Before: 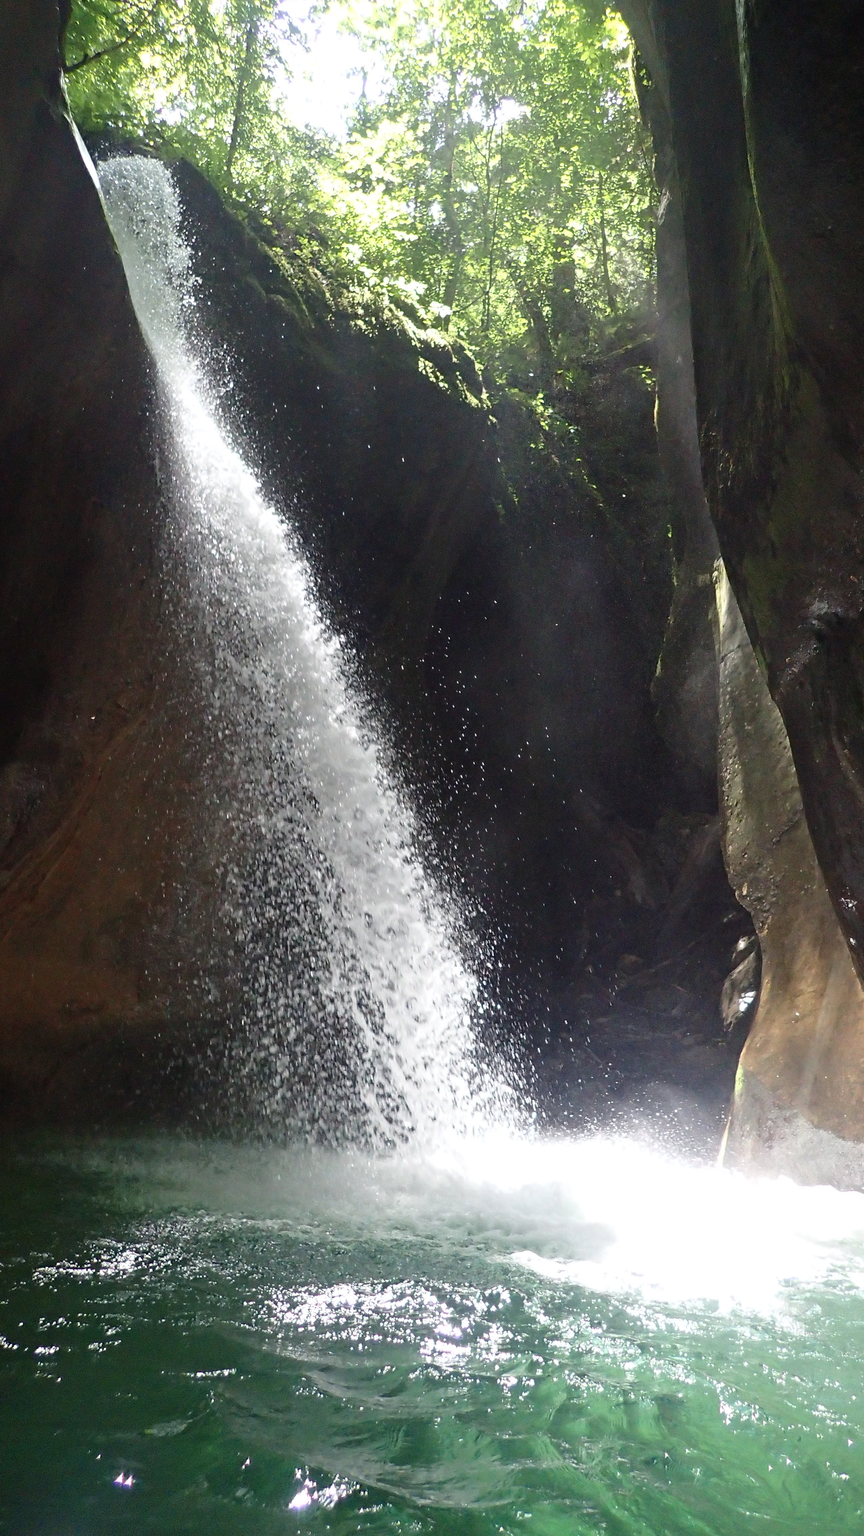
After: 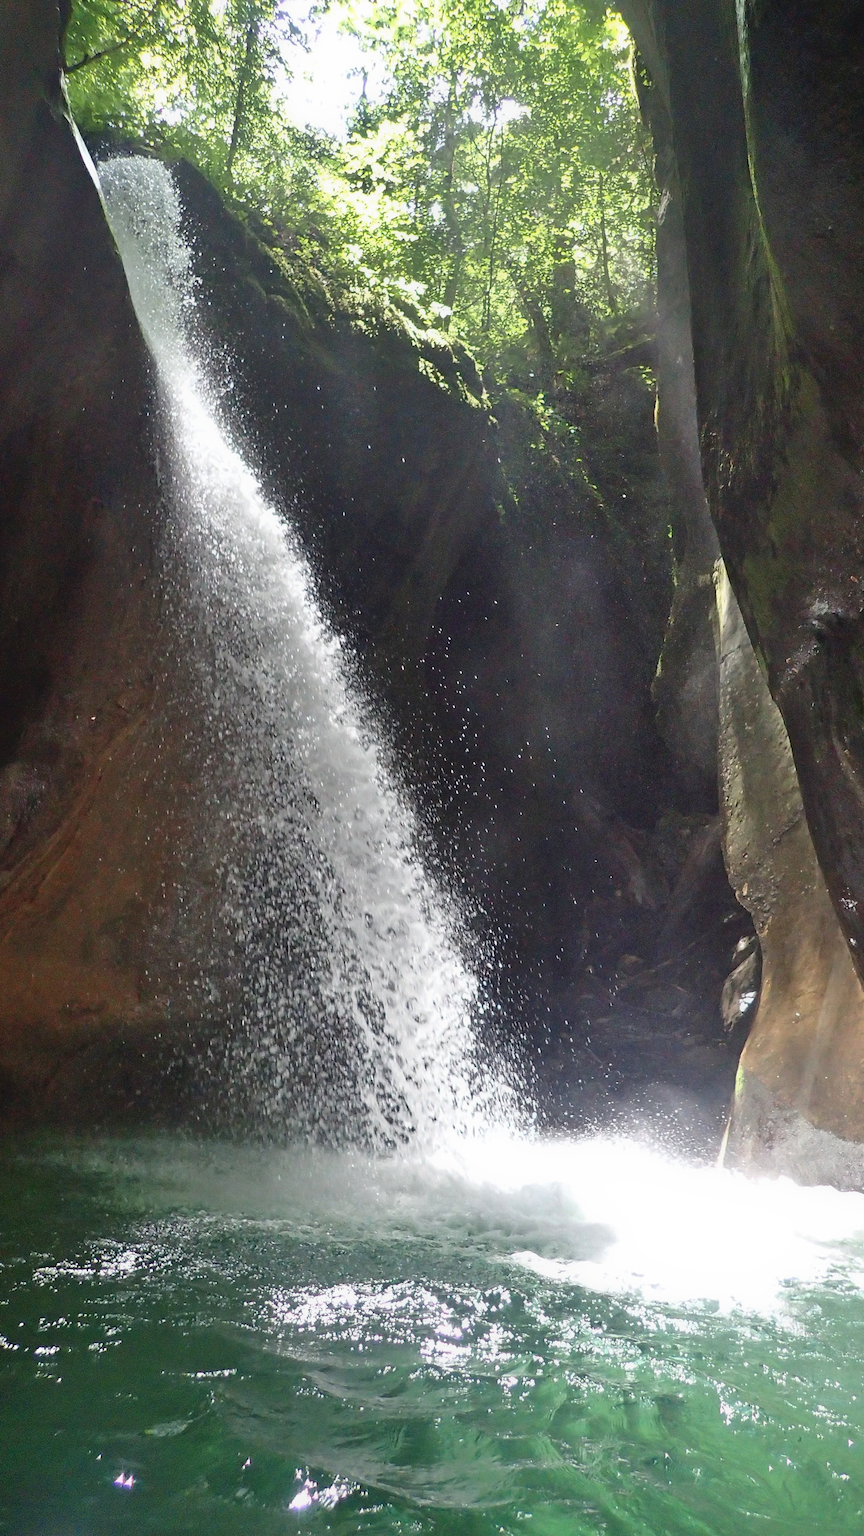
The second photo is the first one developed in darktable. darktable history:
contrast equalizer: octaves 7, y [[0.5, 0.488, 0.462, 0.461, 0.491, 0.5], [0.5 ×6], [0.5 ×6], [0 ×6], [0 ×6]]
shadows and highlights: low approximation 0.01, soften with gaussian
